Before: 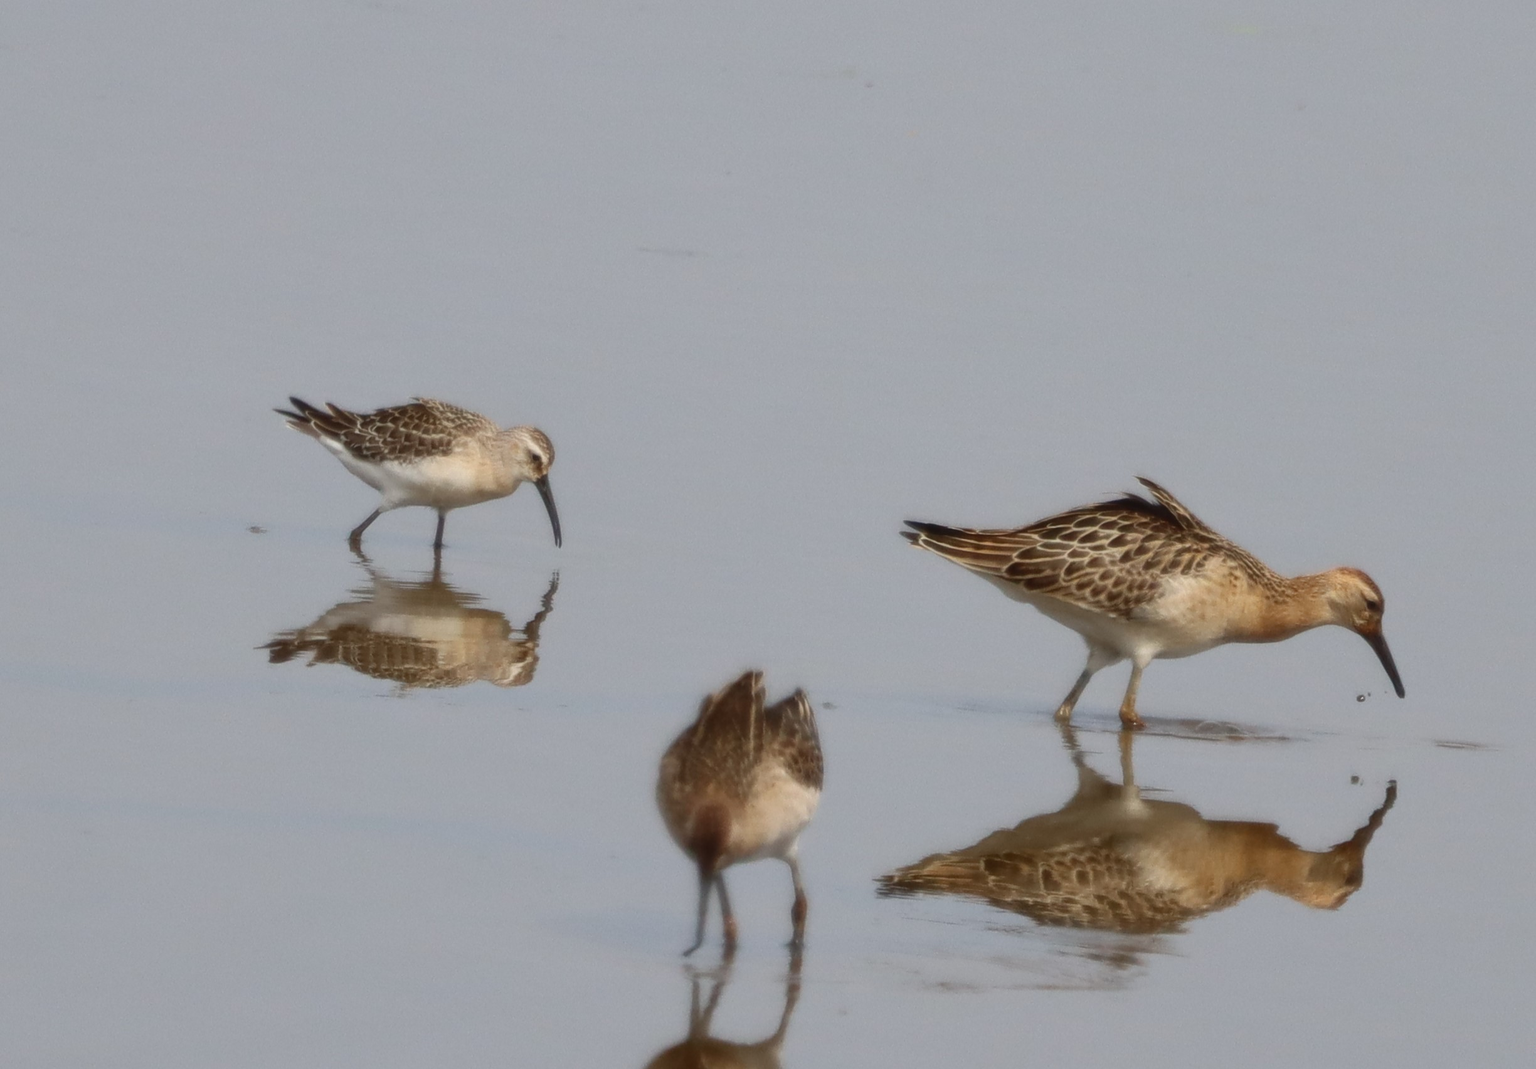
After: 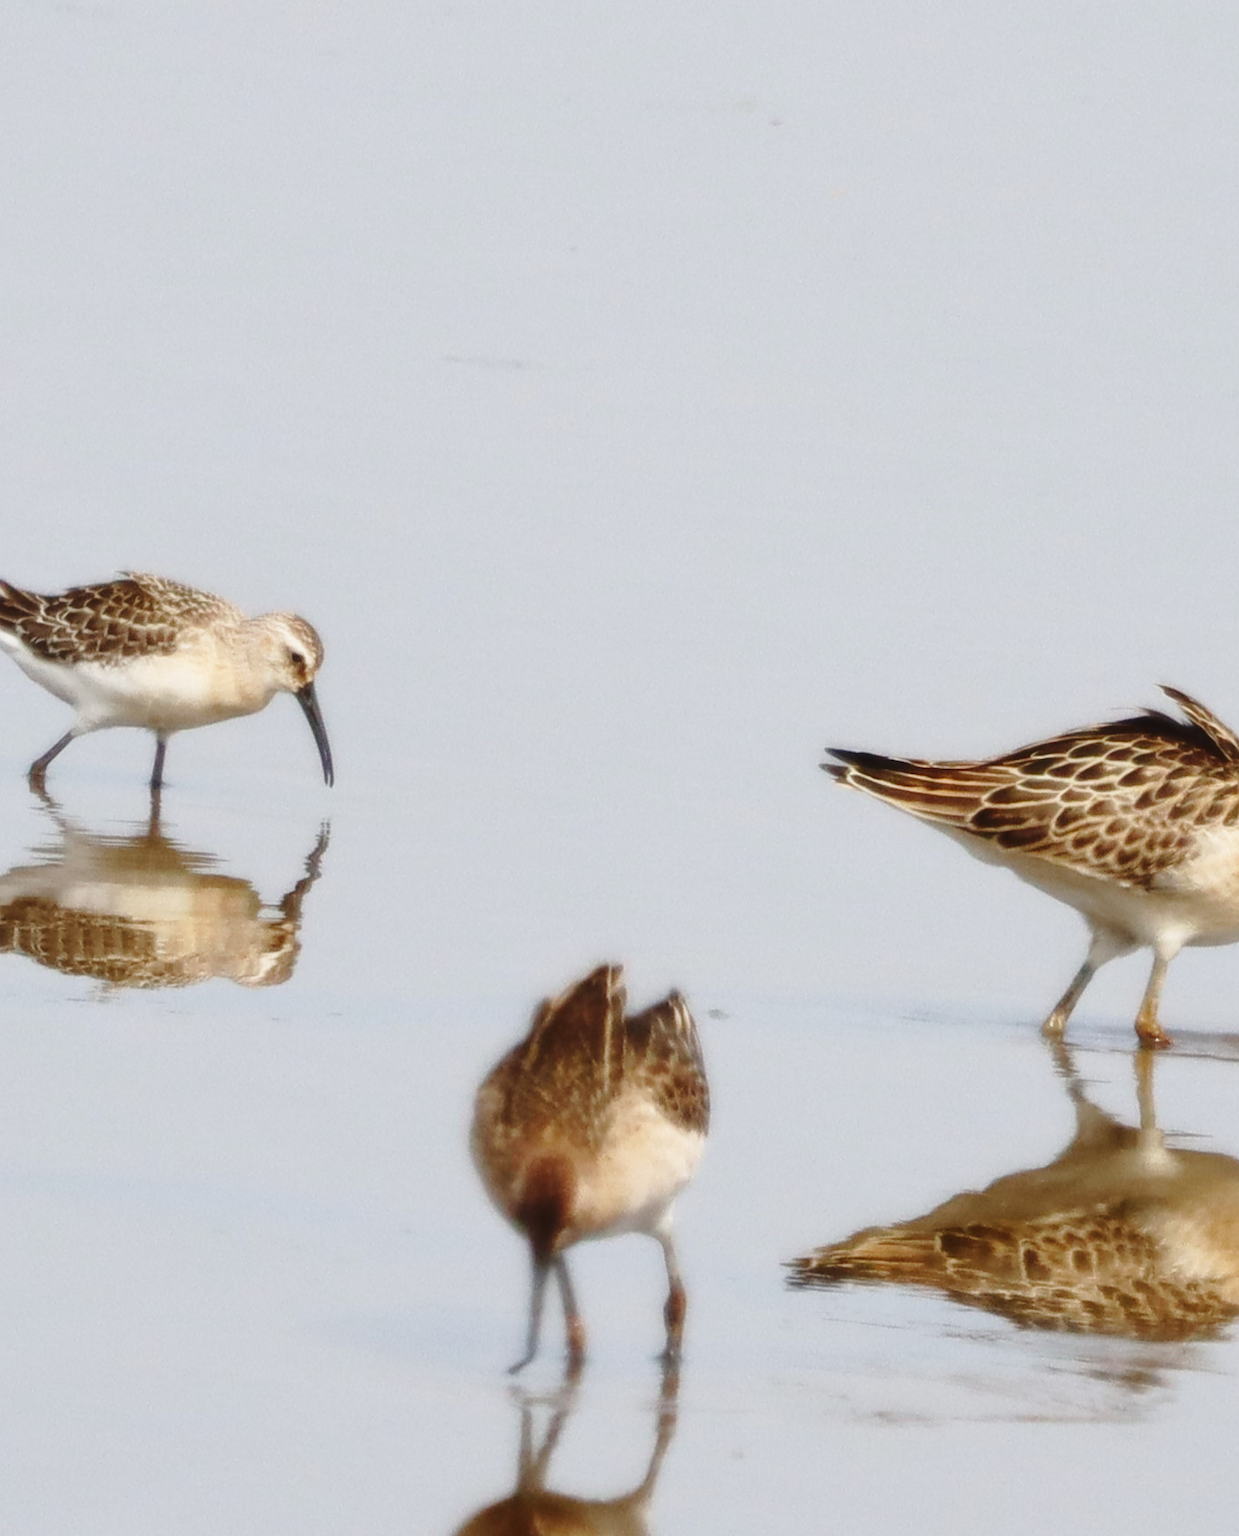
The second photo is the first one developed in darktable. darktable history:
base curve: curves: ch0 [(0, 0) (0.028, 0.03) (0.121, 0.232) (0.46, 0.748) (0.859, 0.968) (1, 1)], preserve colors none
crop: left 21.474%, right 22.323%
